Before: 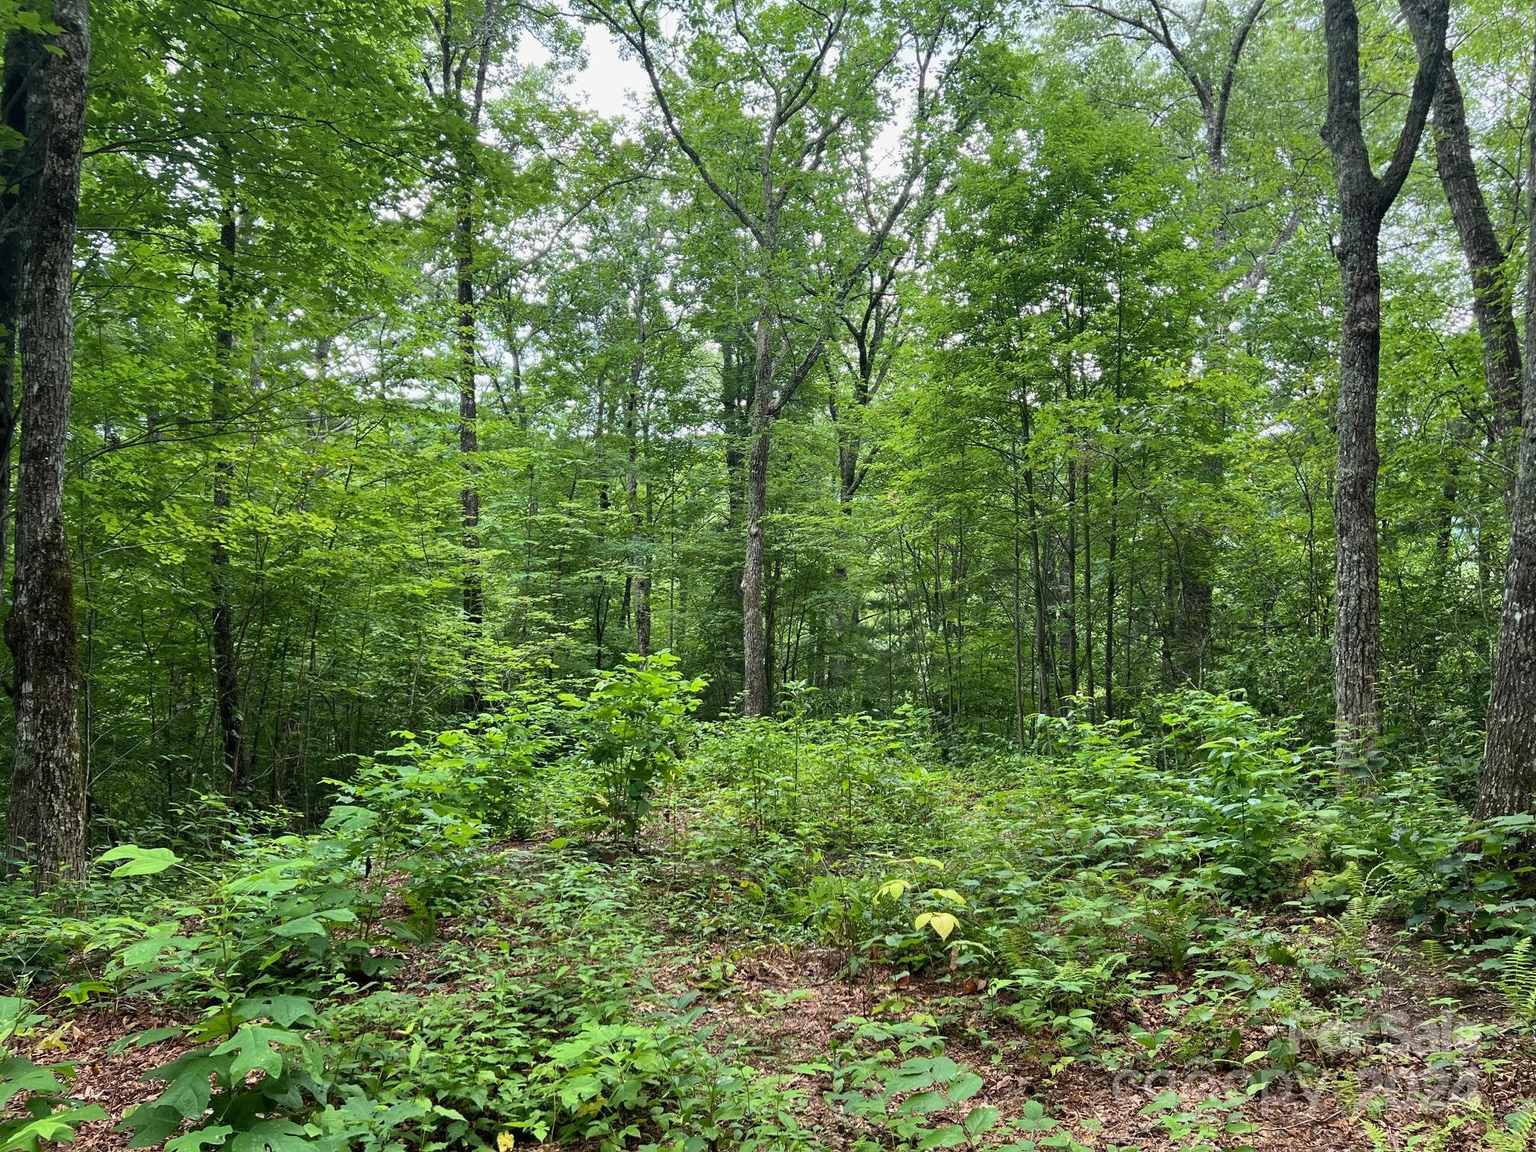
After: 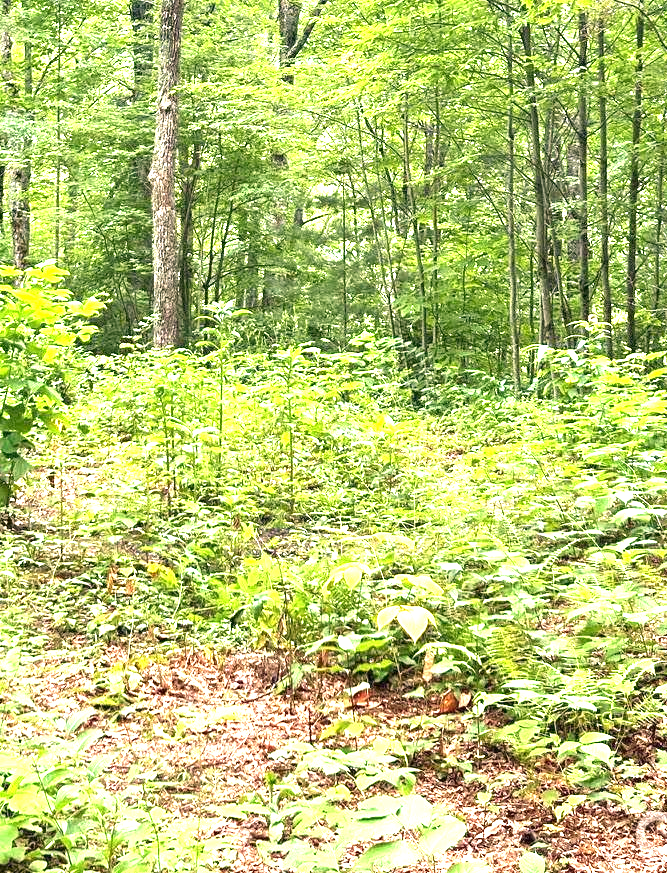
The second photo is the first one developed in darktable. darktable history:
exposure: exposure 2.04 EV, compensate highlight preservation false
crop: left 40.878%, top 39.176%, right 25.993%, bottom 3.081%
white balance: red 1.127, blue 0.943
